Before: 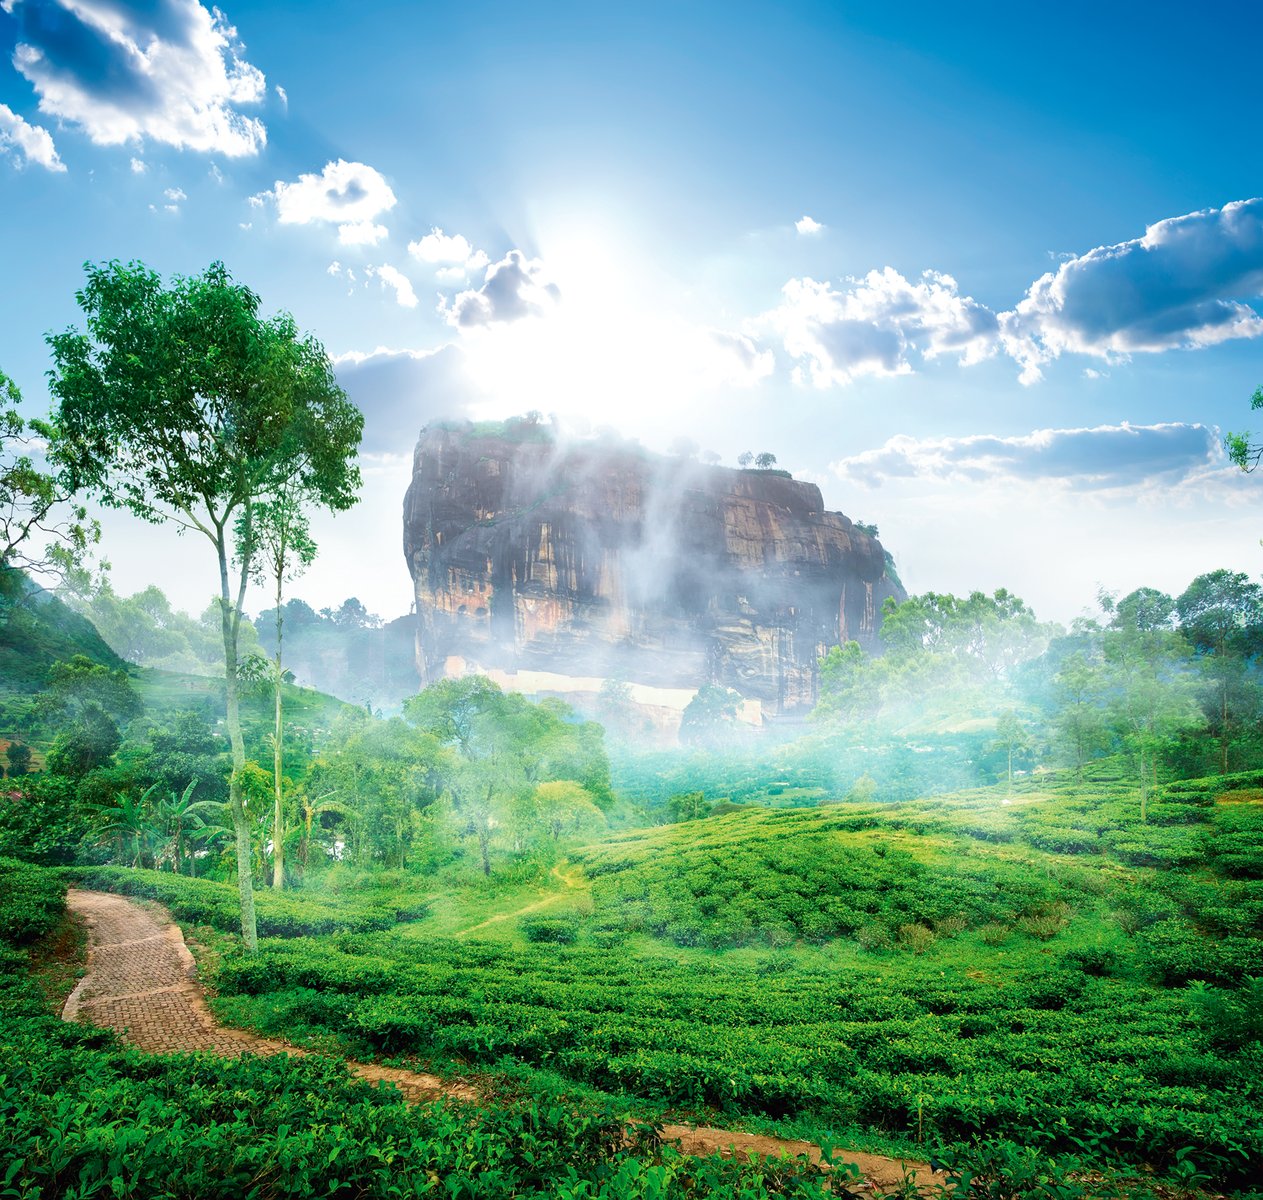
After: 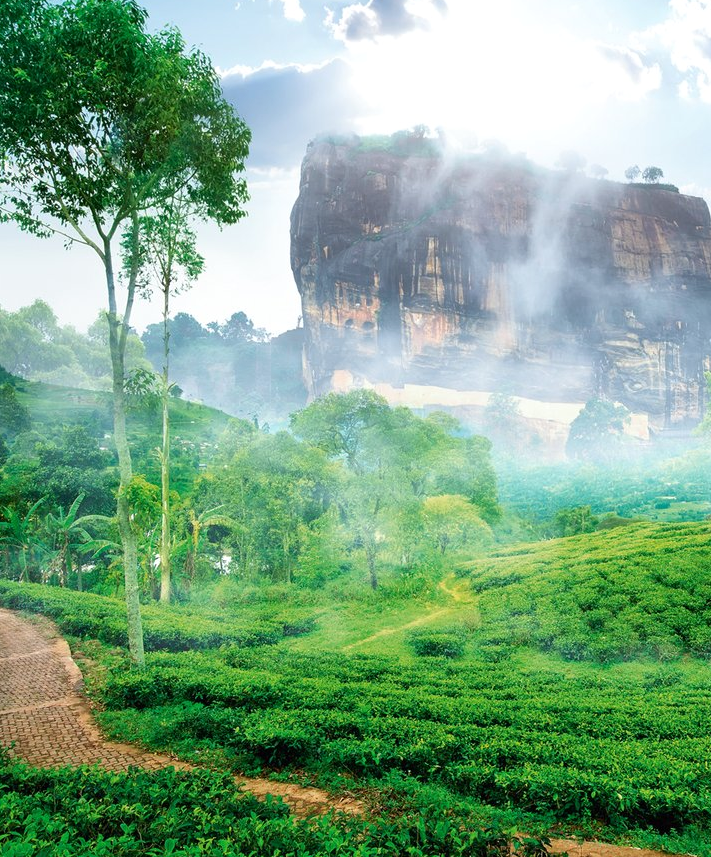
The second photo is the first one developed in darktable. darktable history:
tone equalizer: -8 EV -1.84 EV, -7 EV -1.16 EV, -6 EV -1.62 EV, smoothing diameter 25%, edges refinement/feathering 10, preserve details guided filter
crop: left 8.966%, top 23.852%, right 34.699%, bottom 4.703%
